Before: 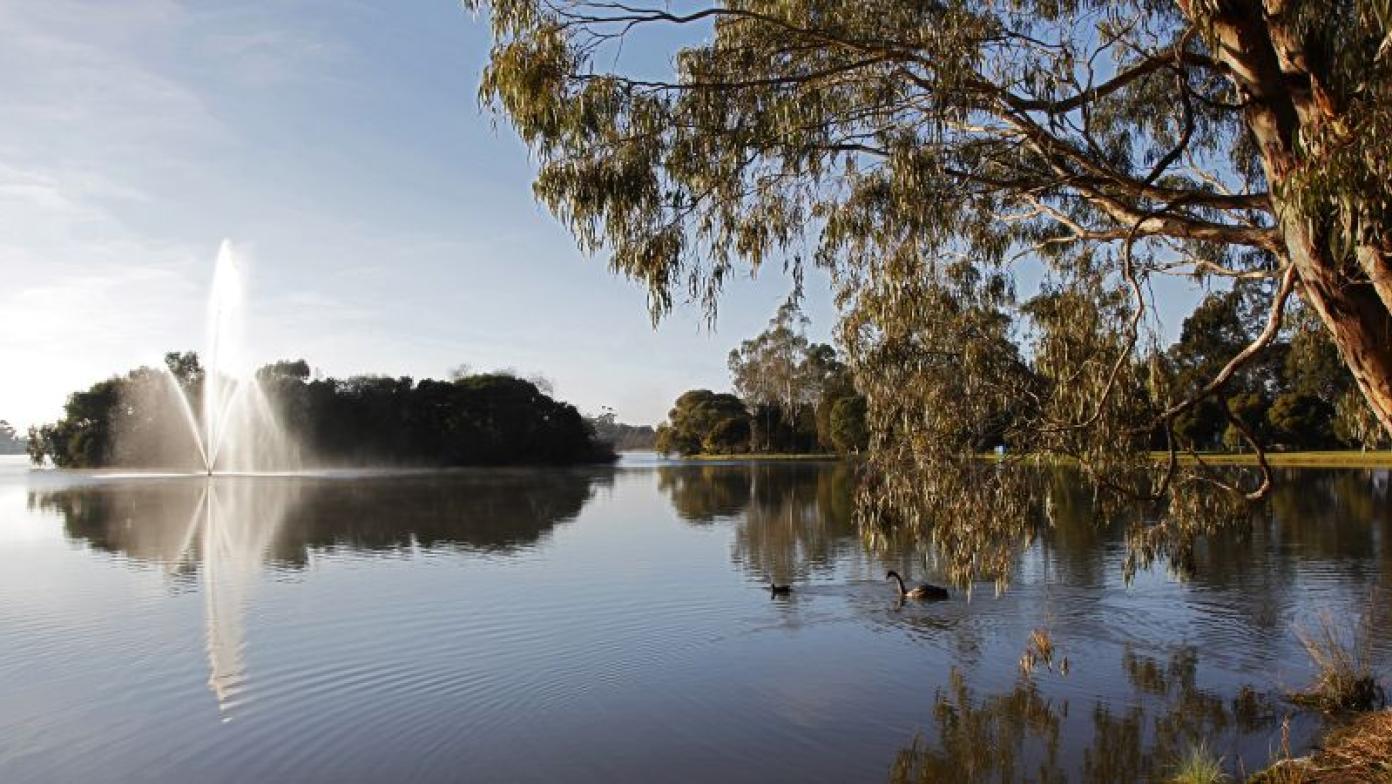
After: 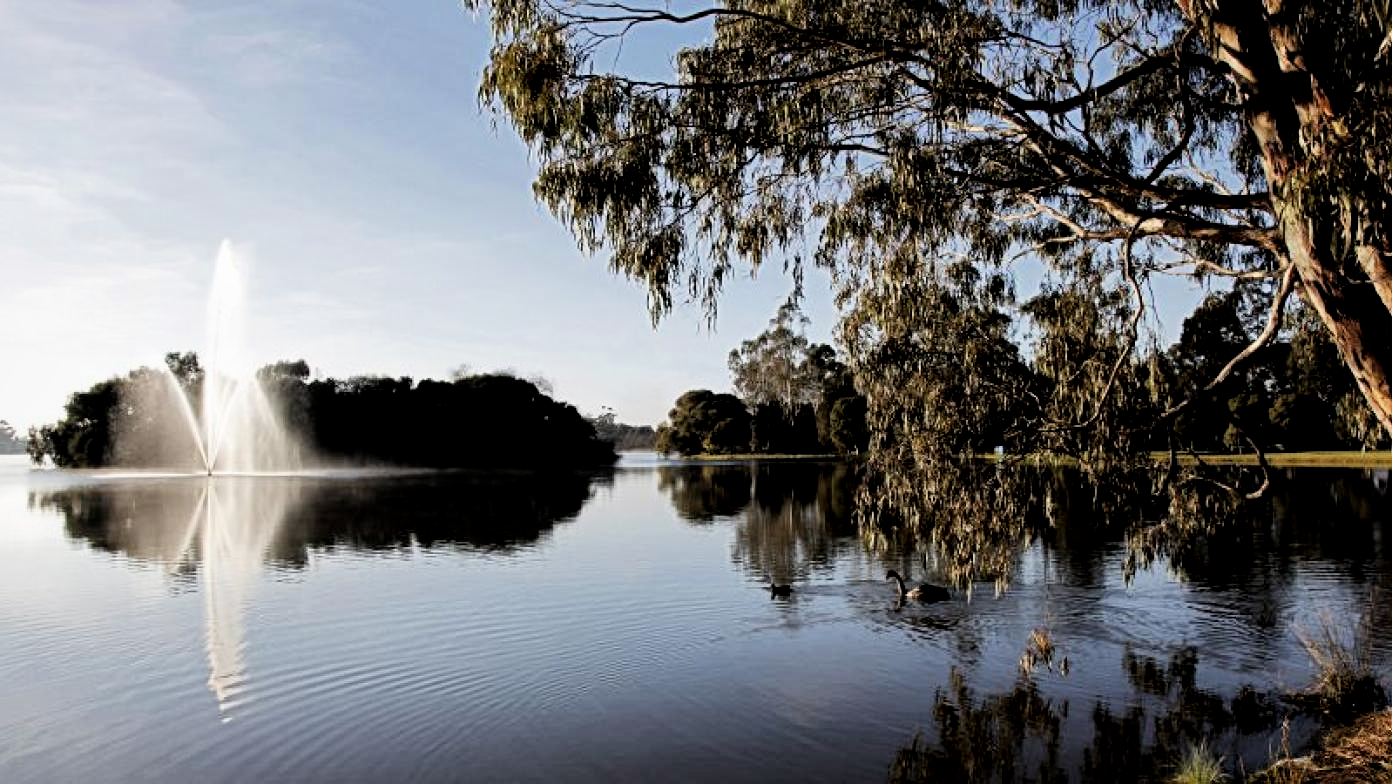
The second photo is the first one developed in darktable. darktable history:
local contrast: mode bilateral grid, contrast 20, coarseness 50, detail 140%, midtone range 0.2
filmic rgb: black relative exposure -4 EV, white relative exposure 3 EV, hardness 3.02, contrast 1.5
